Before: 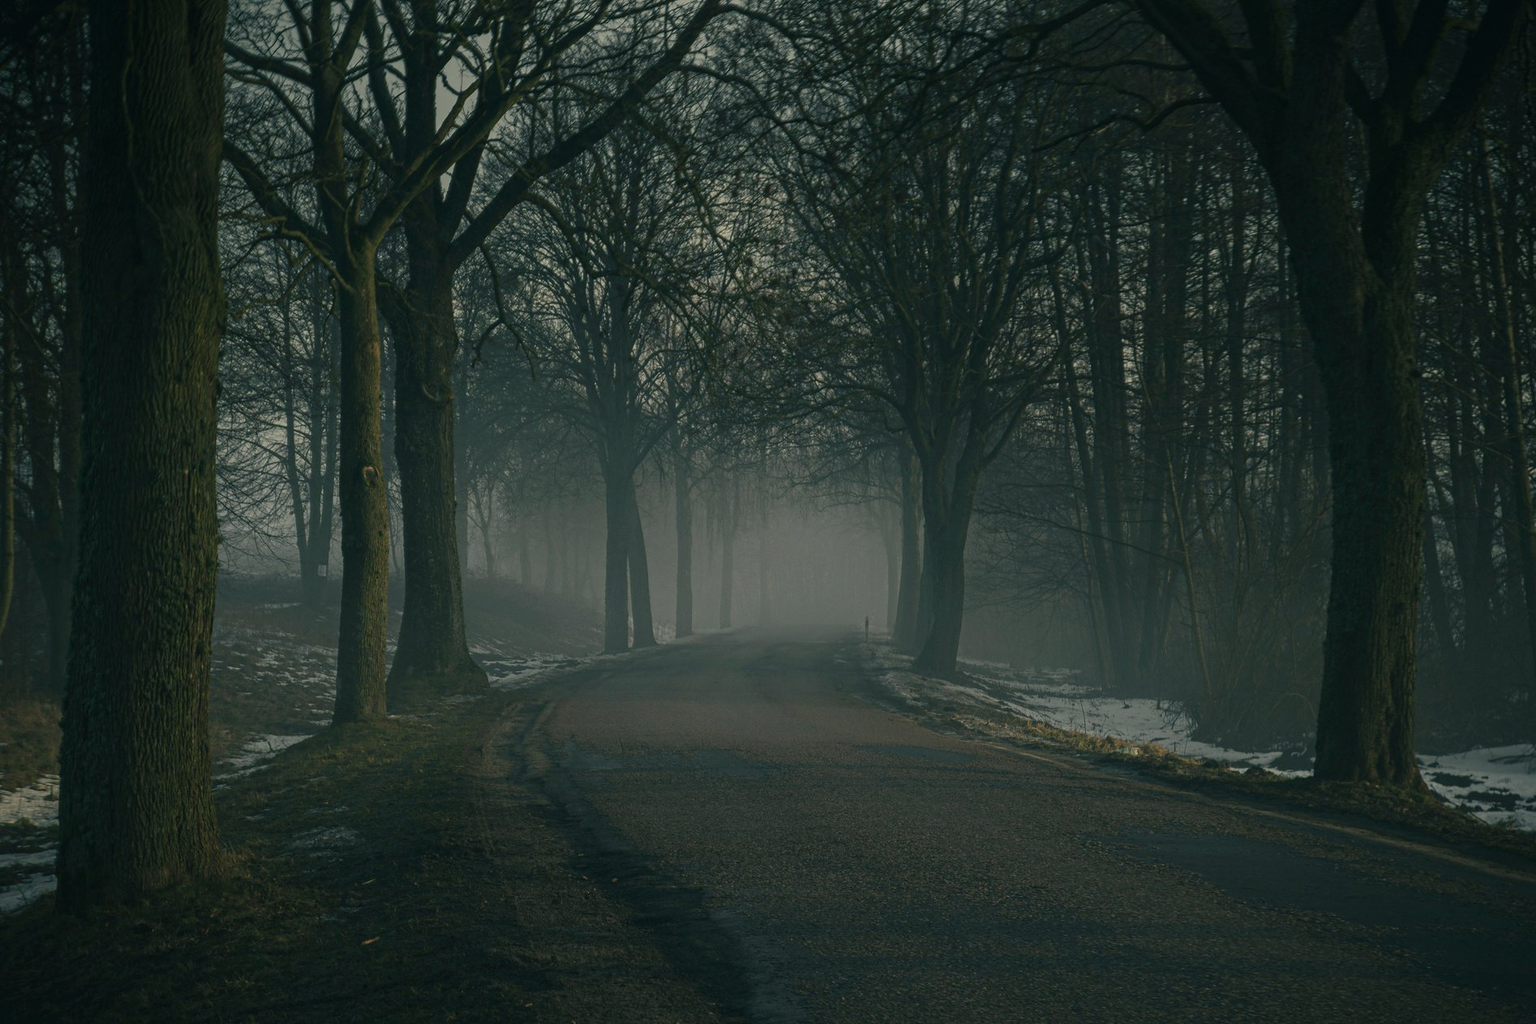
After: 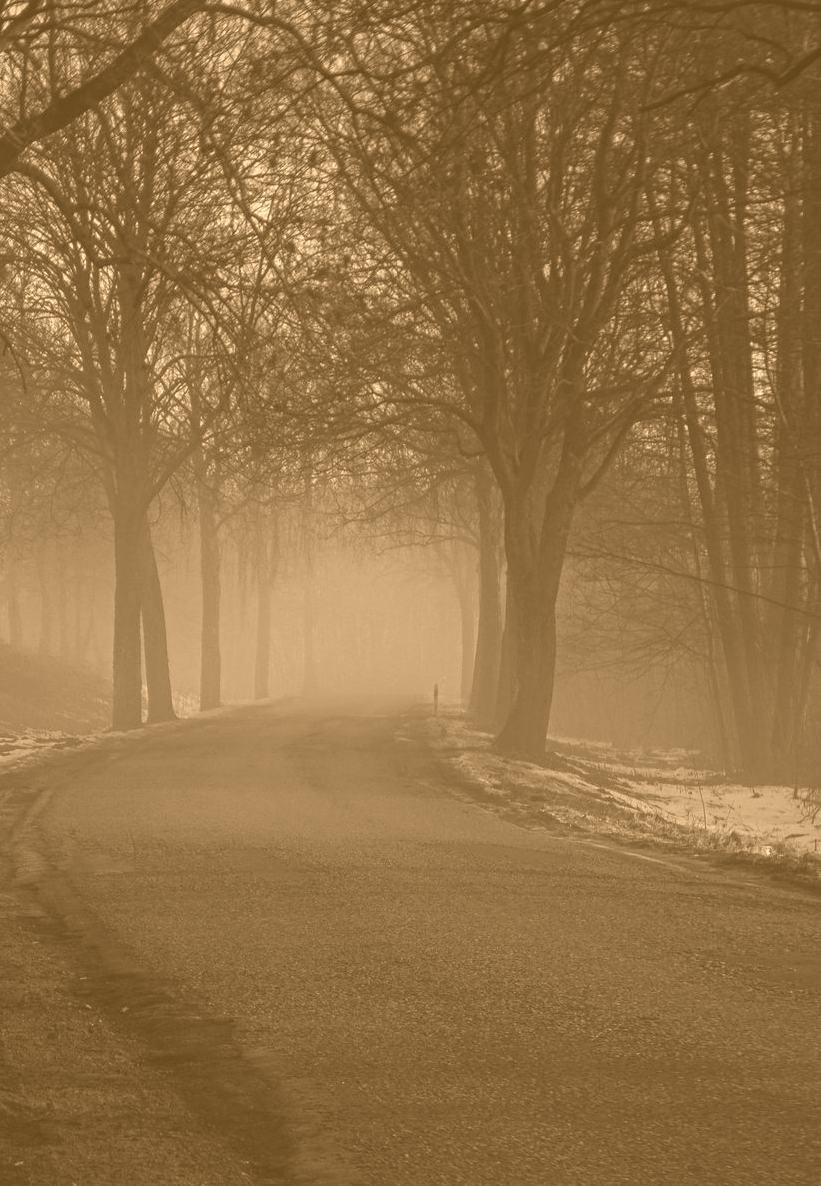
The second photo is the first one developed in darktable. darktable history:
crop: left 33.452%, top 6.025%, right 23.155%
colorize: hue 28.8°, source mix 100%
